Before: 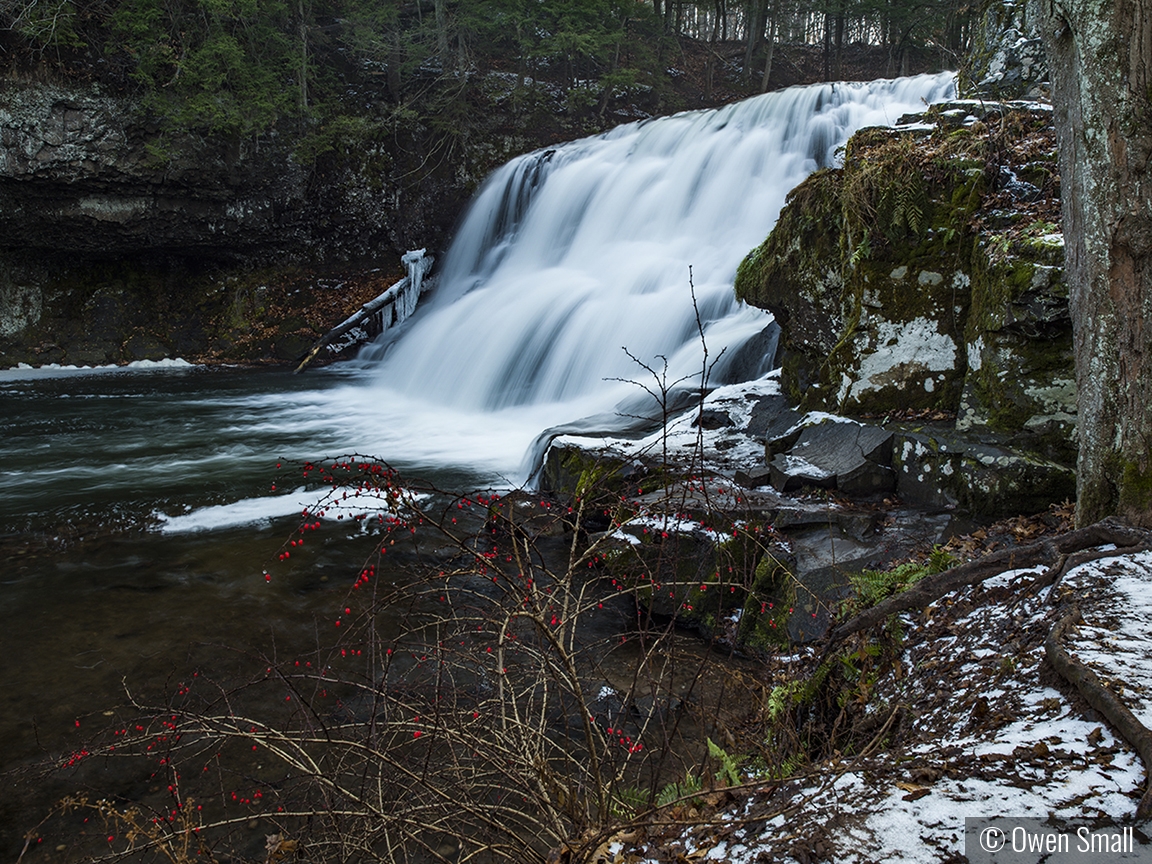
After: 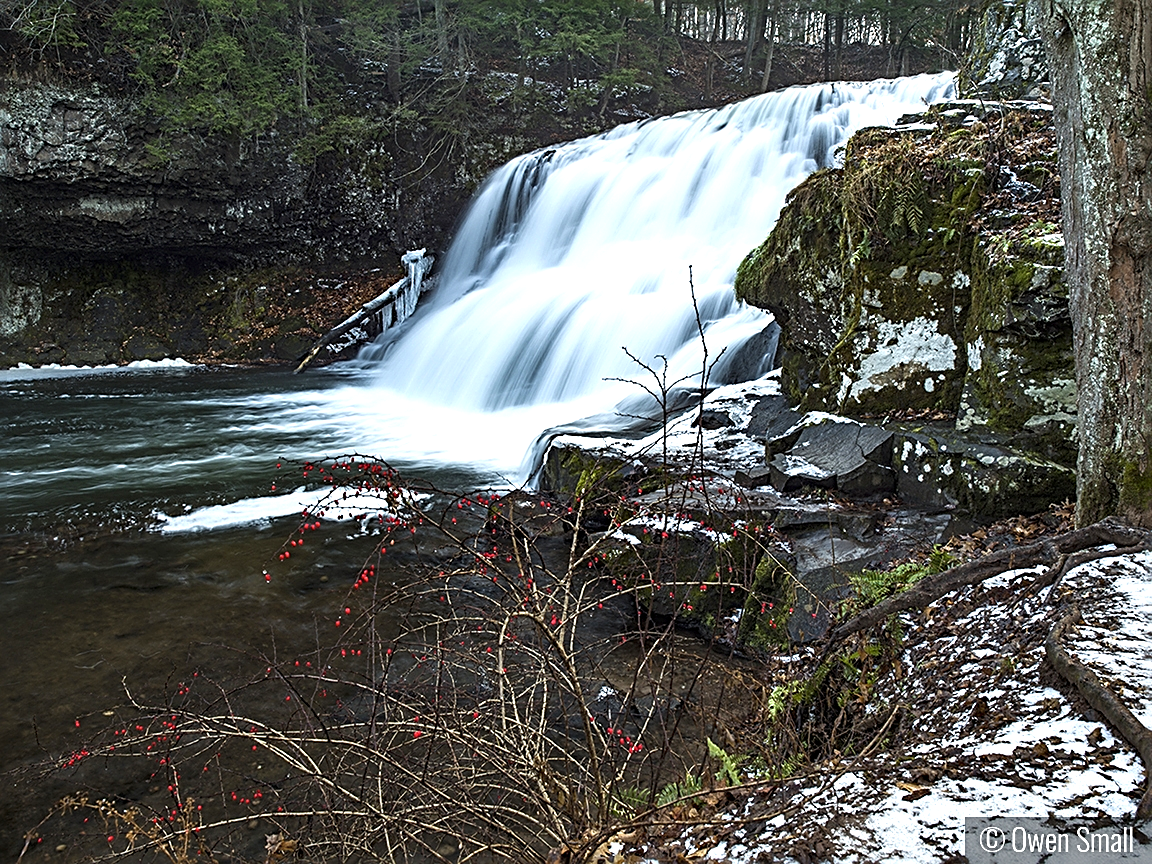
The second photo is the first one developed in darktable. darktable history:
sharpen: radius 2.665, amount 0.655
exposure: exposure 0.788 EV, compensate highlight preservation false
